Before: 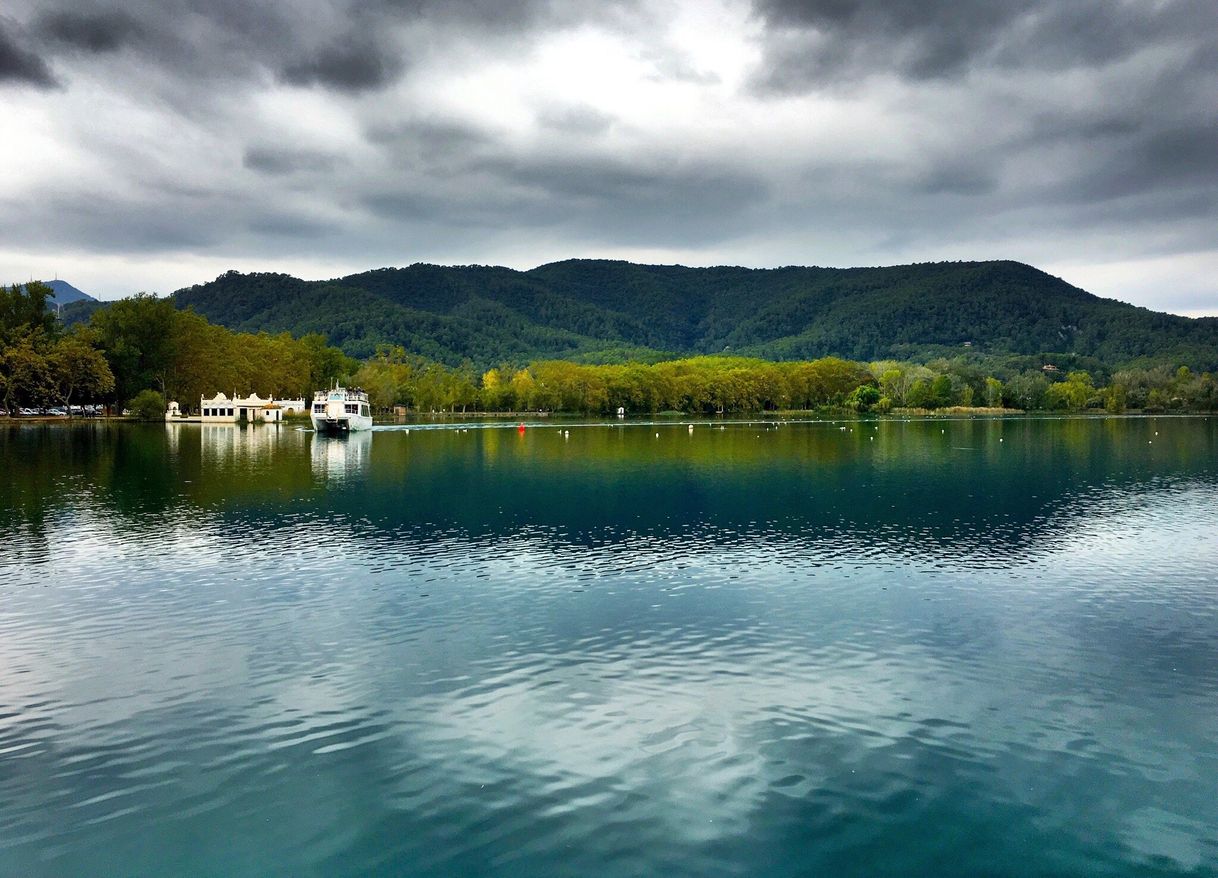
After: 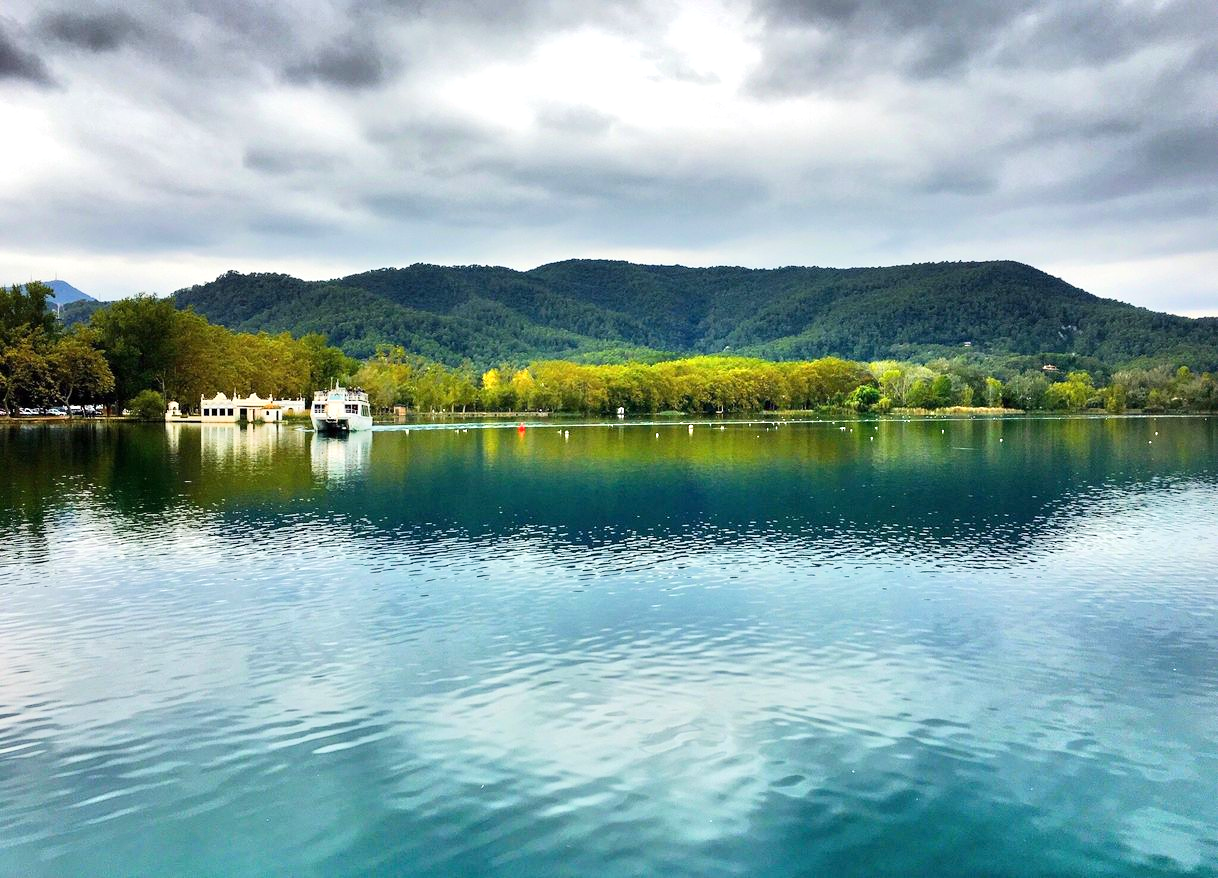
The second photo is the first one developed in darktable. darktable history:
tone equalizer: -7 EV 0.162 EV, -6 EV 0.627 EV, -5 EV 1.14 EV, -4 EV 1.29 EV, -3 EV 1.17 EV, -2 EV 0.6 EV, -1 EV 0.155 EV, edges refinement/feathering 500, mask exposure compensation -1.57 EV, preserve details guided filter
